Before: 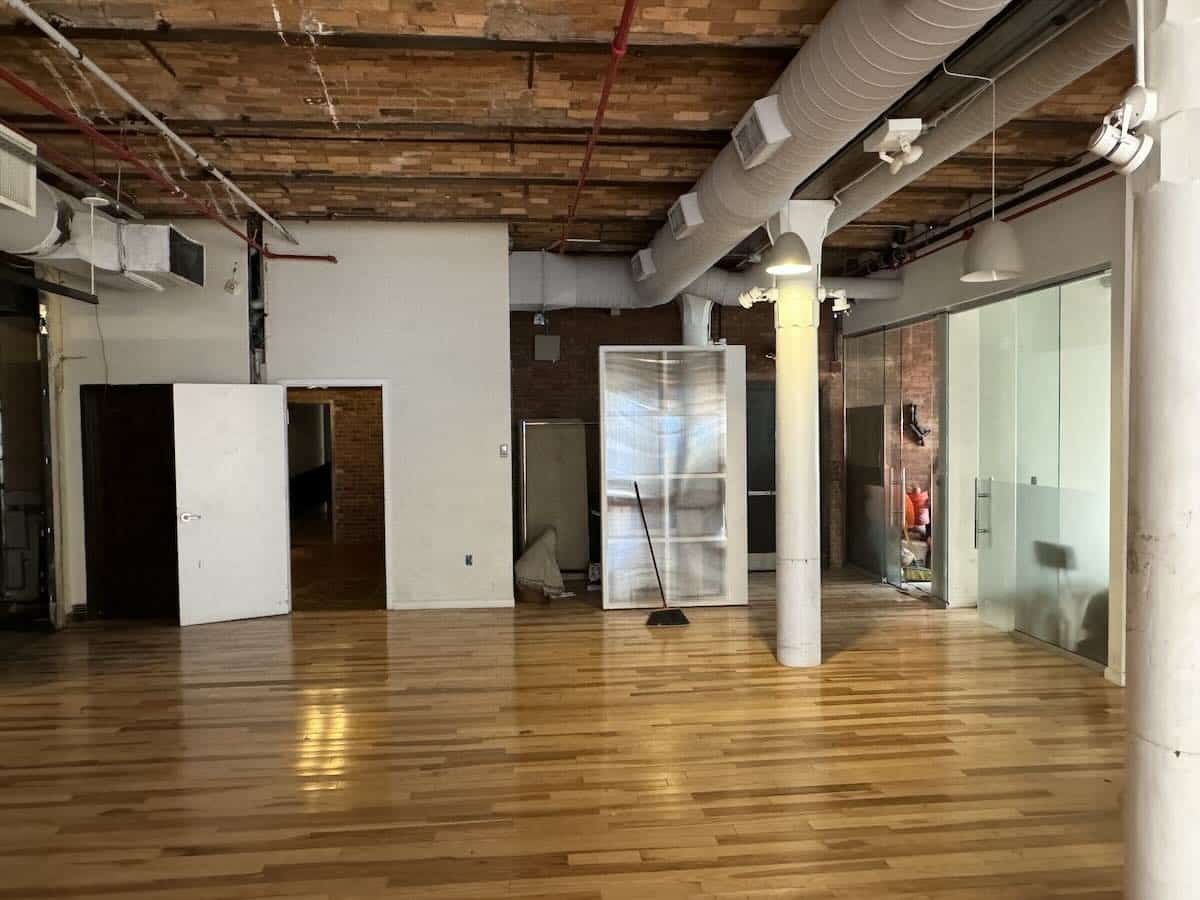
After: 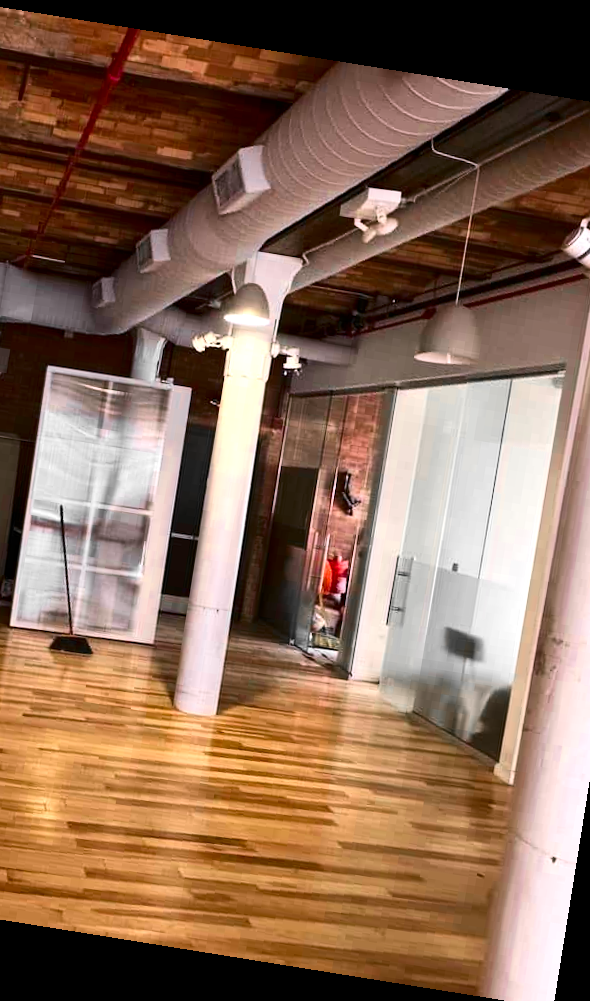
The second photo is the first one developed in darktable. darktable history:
color zones: curves: ch0 [(0, 0.447) (0.184, 0.543) (0.323, 0.476) (0.429, 0.445) (0.571, 0.443) (0.714, 0.451) (0.857, 0.452) (1, 0.447)]; ch1 [(0, 0.464) (0.176, 0.46) (0.287, 0.177) (0.429, 0.002) (0.571, 0) (0.714, 0) (0.857, 0) (1, 0.464)], mix 20%
crop: left 47.628%, top 6.643%, right 7.874%
rotate and perspective: rotation 9.12°, automatic cropping off
exposure: exposure 0.2 EV, compensate highlight preservation false
contrast brightness saturation: contrast 0.19, brightness -0.11, saturation 0.21
white balance: red 1.05, blue 1.072
